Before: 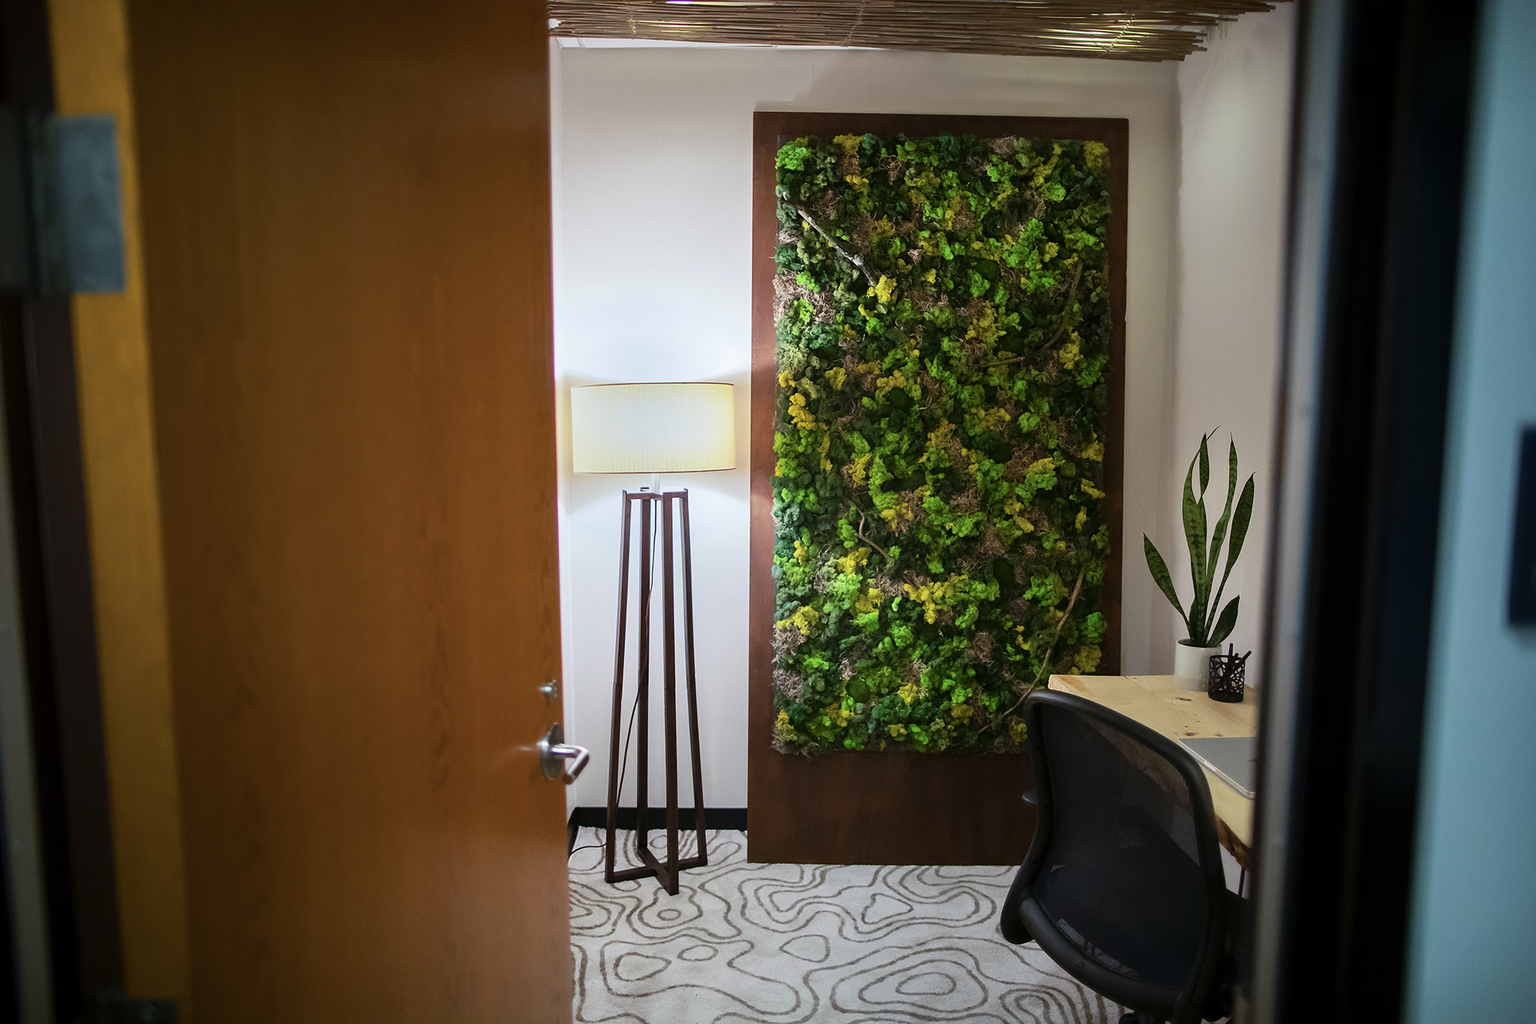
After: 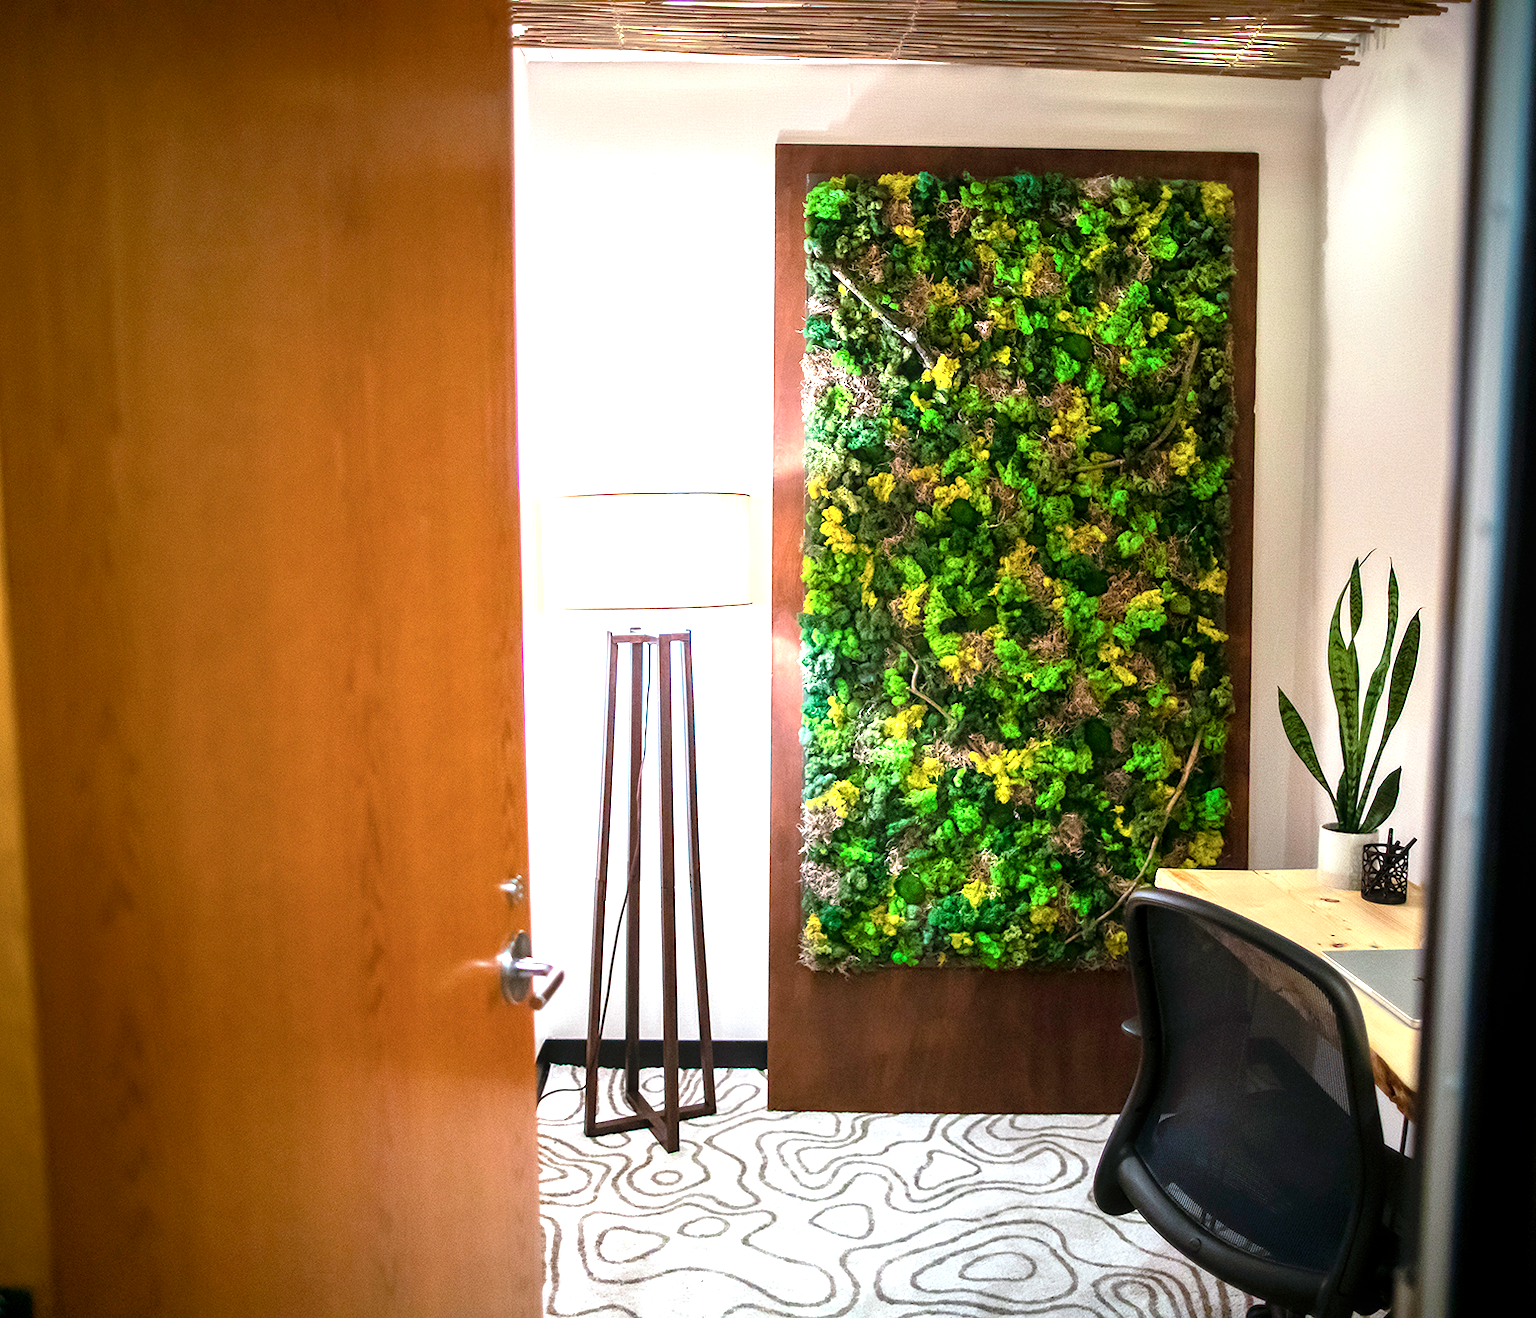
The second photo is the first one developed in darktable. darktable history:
exposure: black level correction 0.001, exposure 1.398 EV, compensate highlight preservation false
crop: left 9.876%, right 12.44%
local contrast: on, module defaults
